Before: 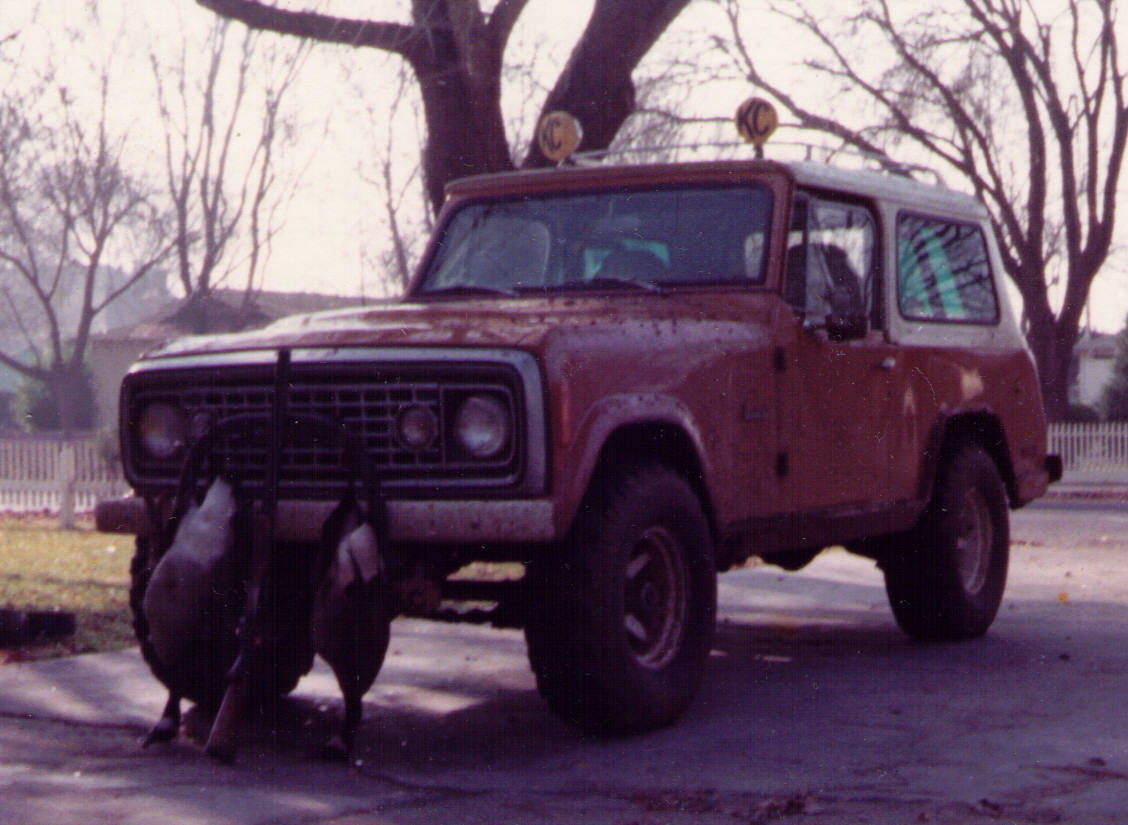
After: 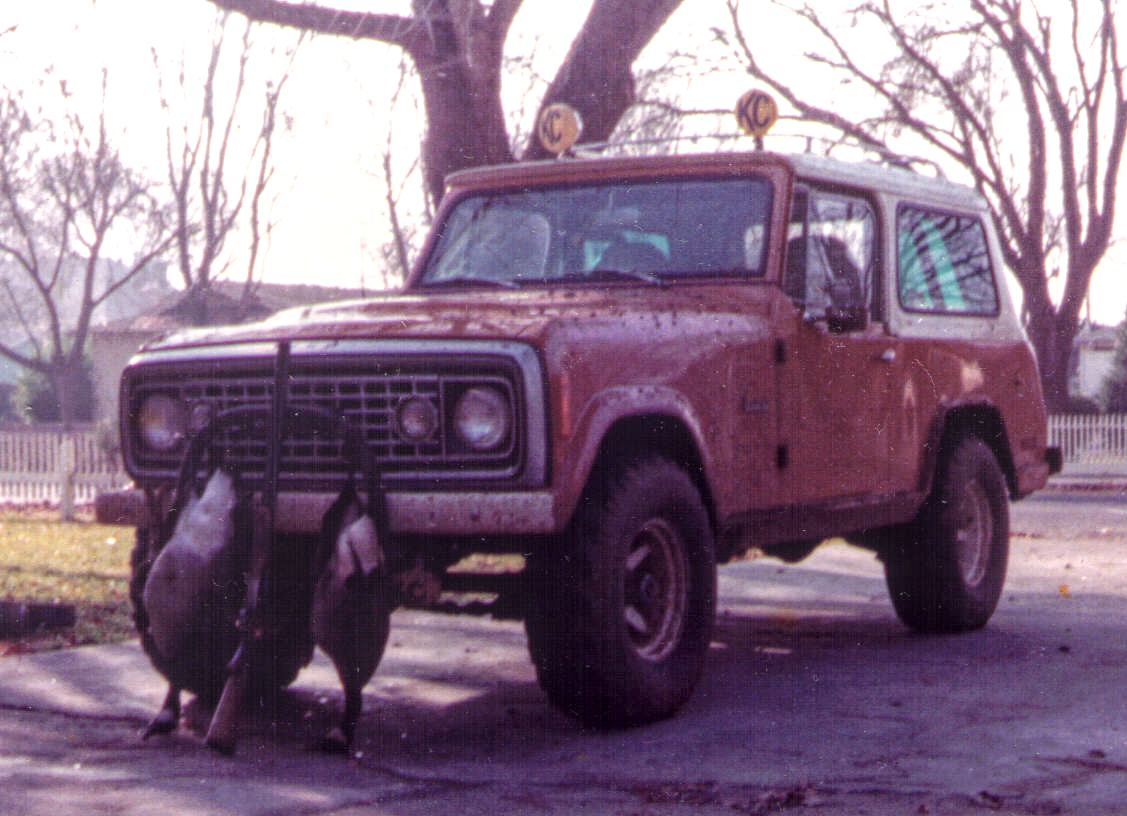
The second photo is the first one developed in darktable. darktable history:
exposure: exposure 0.6 EV, compensate highlight preservation false
crop: top 1.049%, right 0.001%
local contrast: highlights 66%, shadows 33%, detail 166%, midtone range 0.2
white balance: emerald 1
